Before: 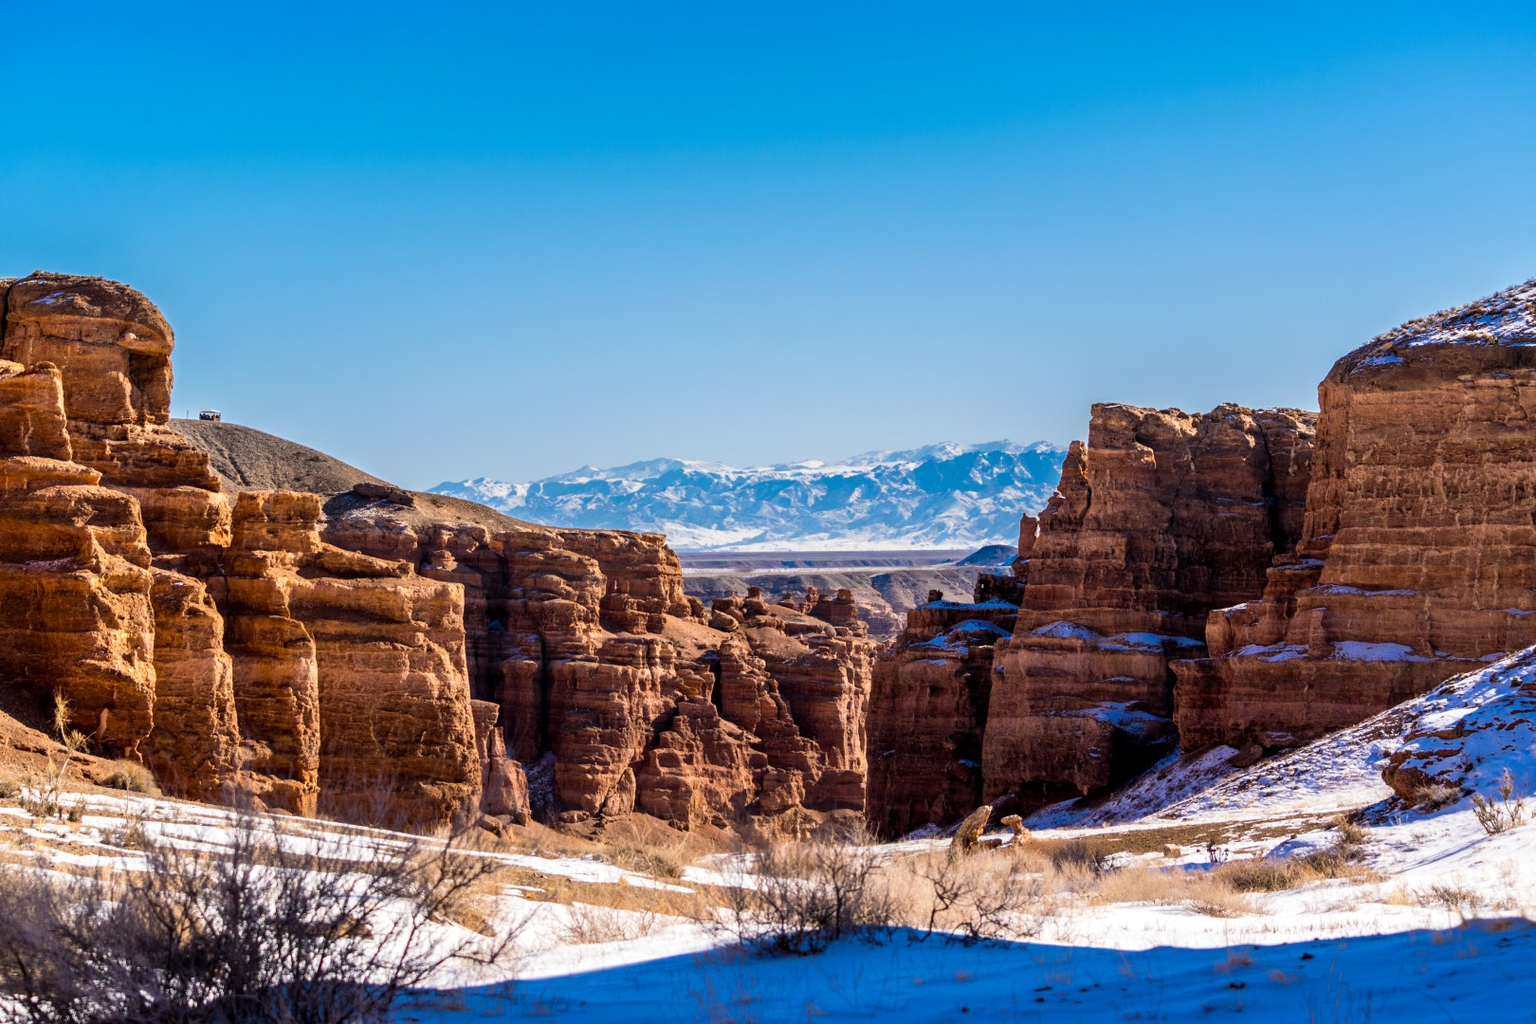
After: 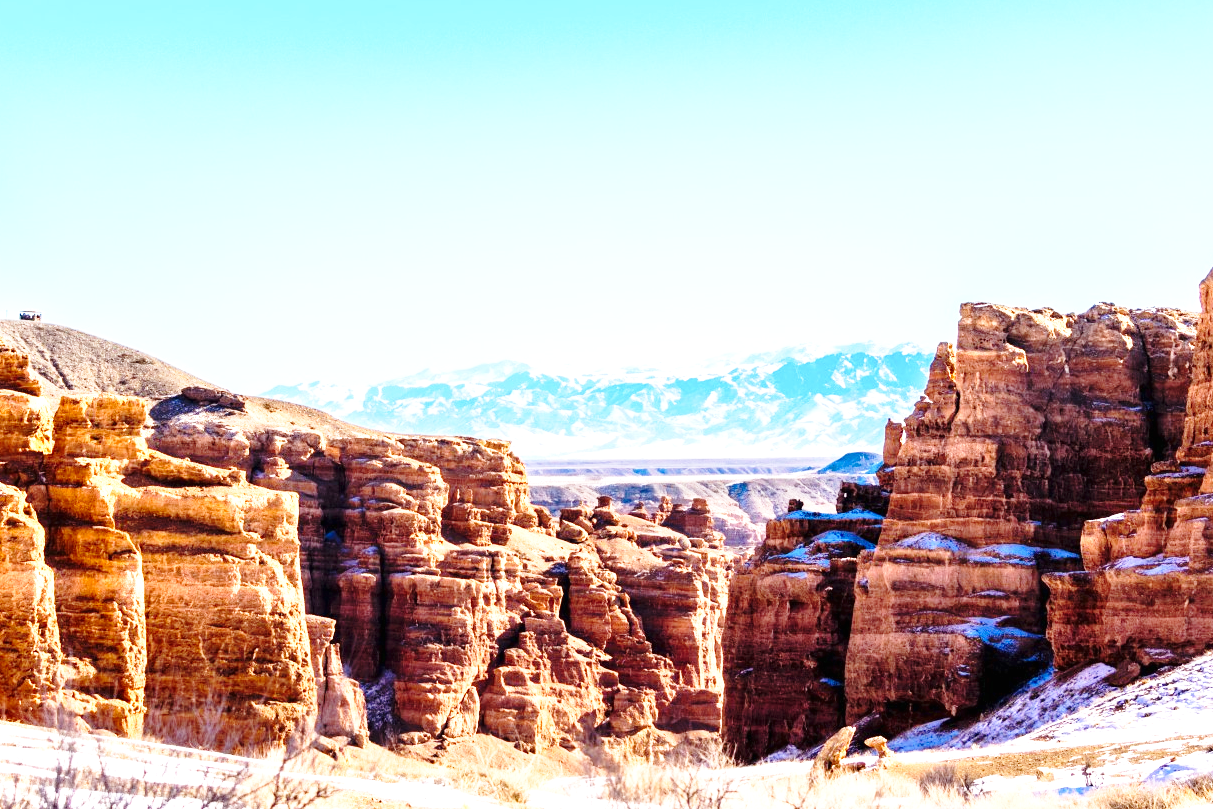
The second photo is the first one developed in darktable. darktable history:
crop and rotate: left 11.828%, top 11.415%, right 13.285%, bottom 13.668%
base curve: curves: ch0 [(0, 0) (0.028, 0.03) (0.121, 0.232) (0.46, 0.748) (0.859, 0.968) (1, 1)], preserve colors none
exposure: black level correction 0, exposure 1.199 EV, compensate highlight preservation false
